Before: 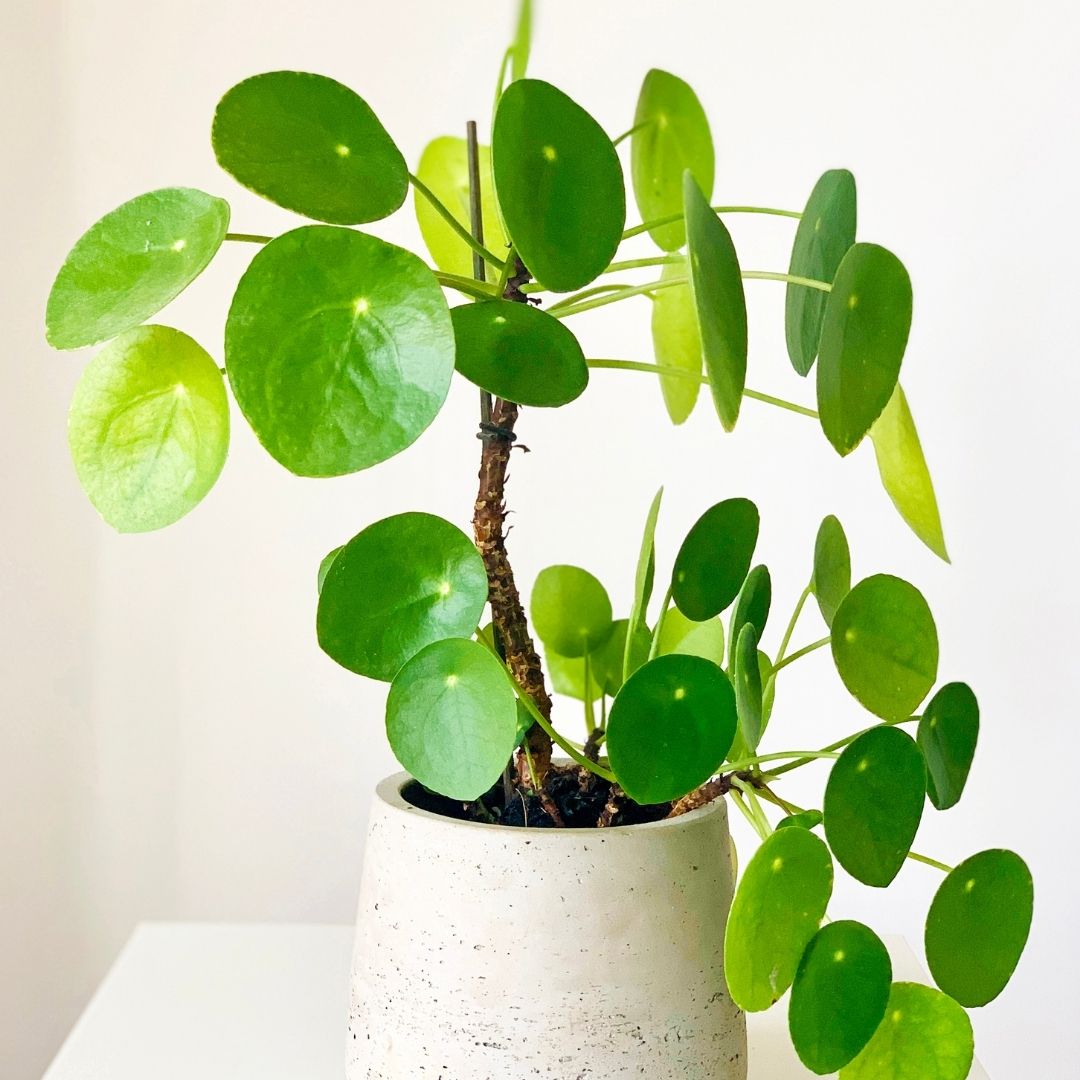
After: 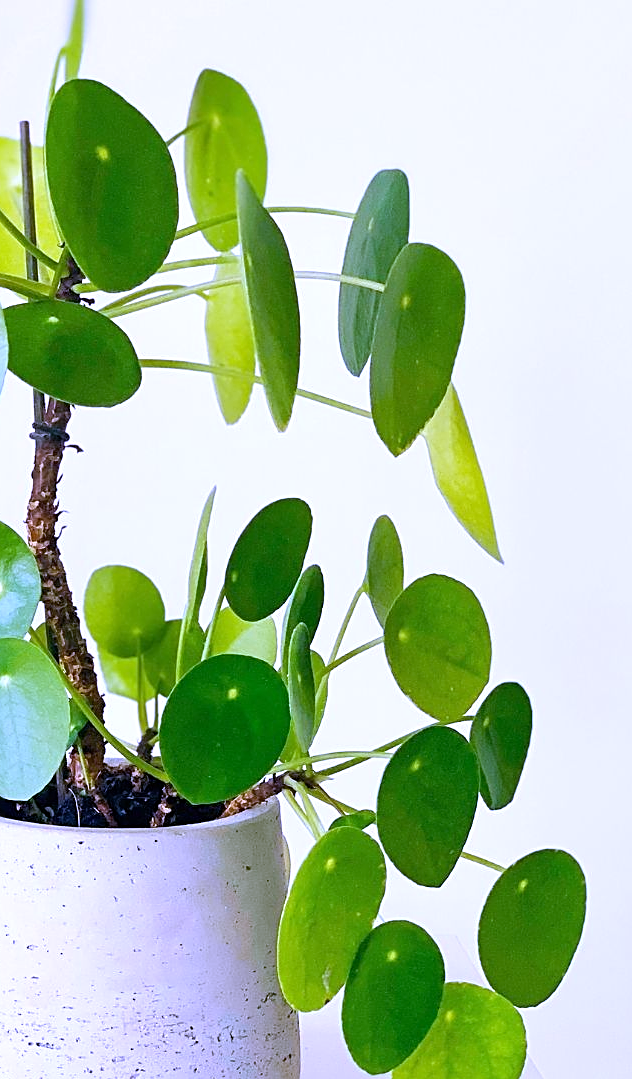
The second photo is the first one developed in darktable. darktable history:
white balance: red 0.98, blue 1.61
crop: left 41.402%
sharpen: on, module defaults
